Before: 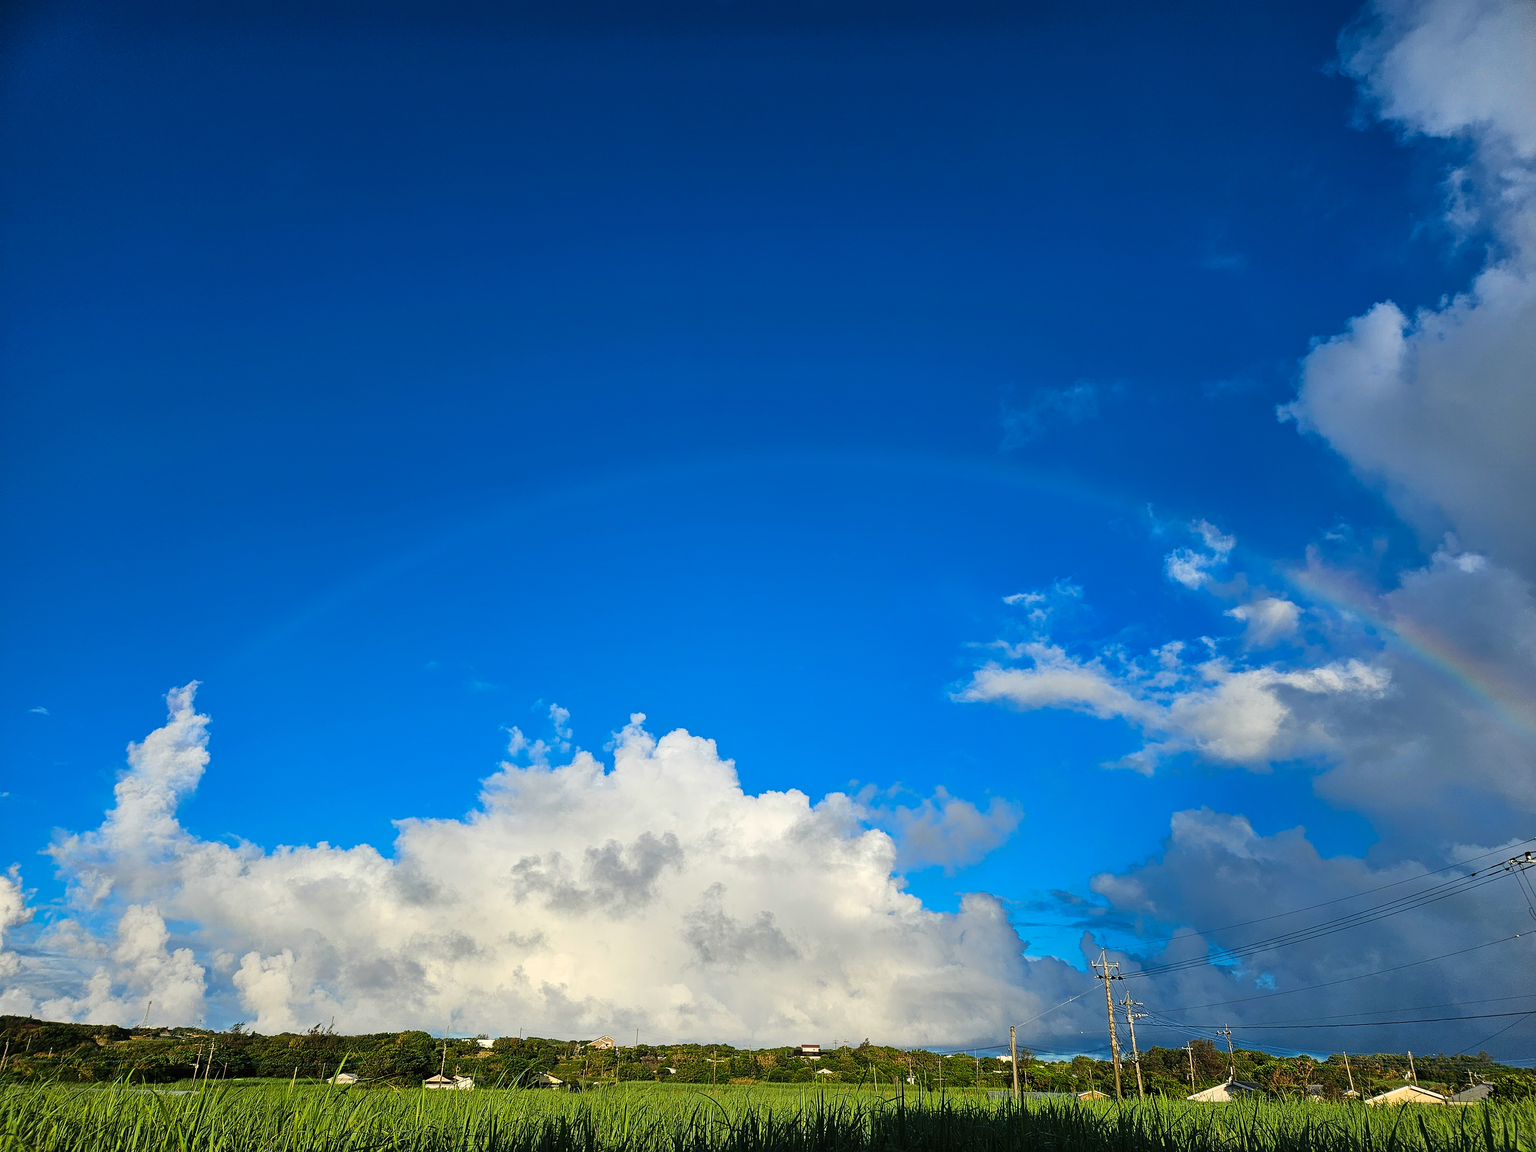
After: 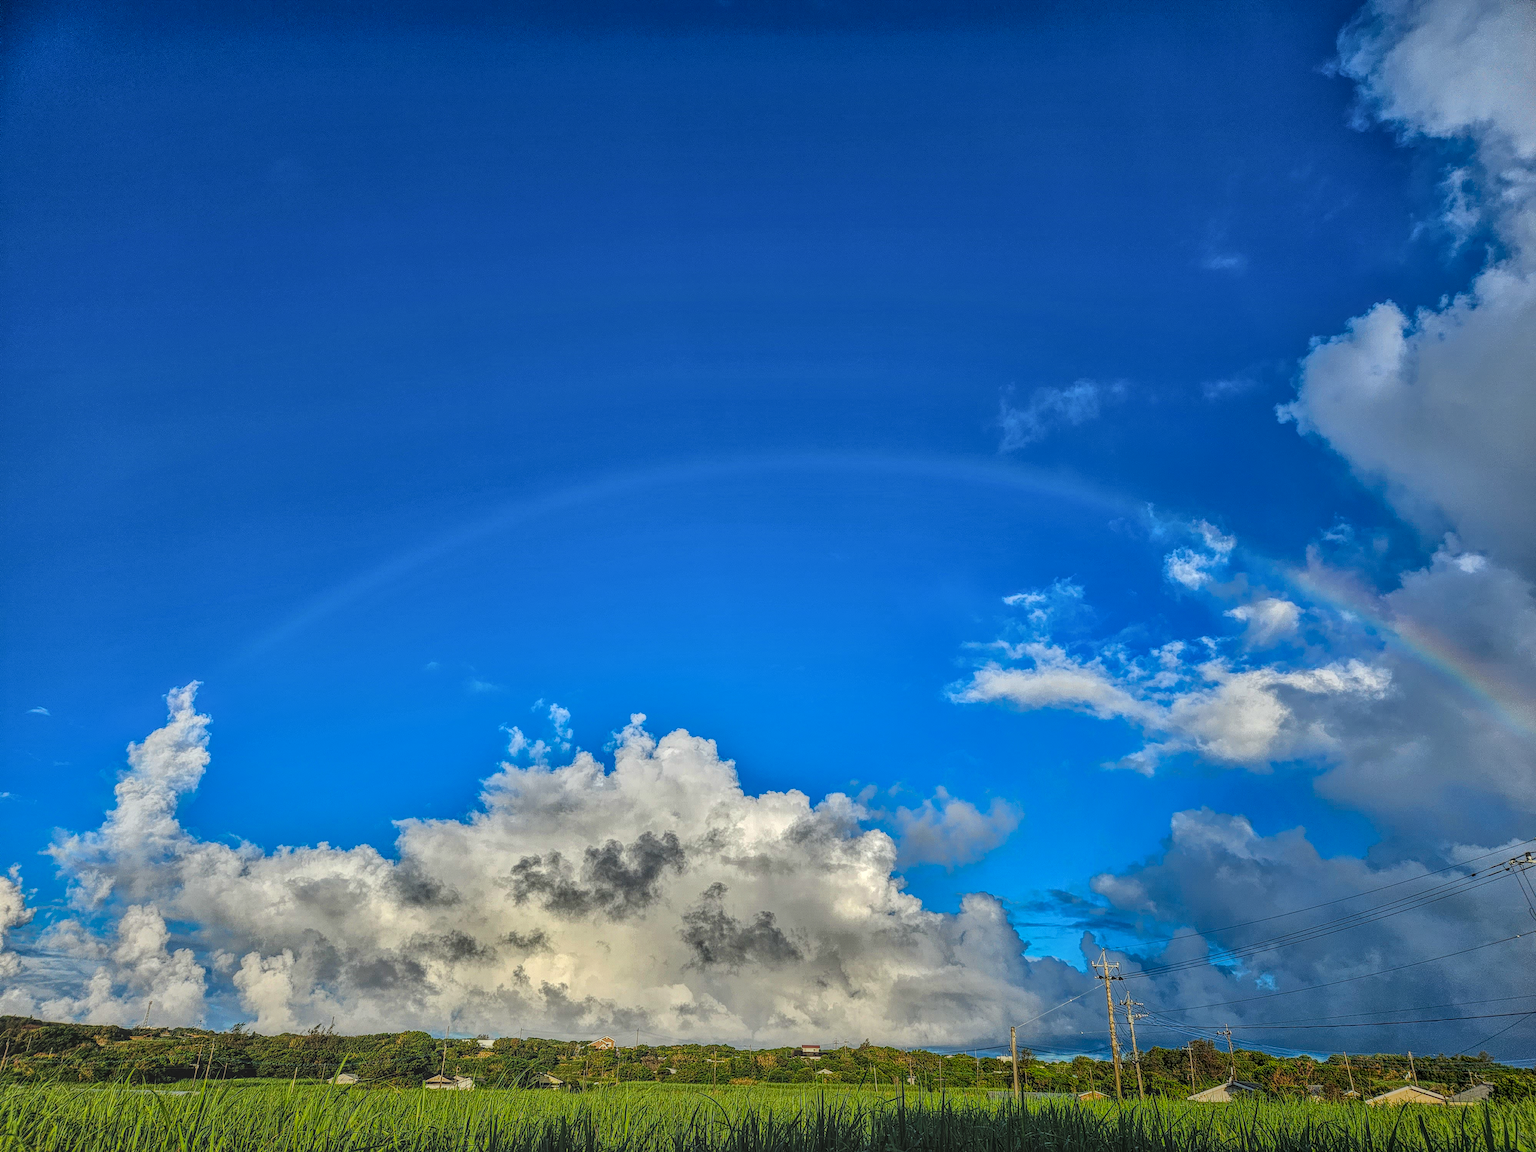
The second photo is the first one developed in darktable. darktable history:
shadows and highlights: white point adjustment 0.15, highlights -71.31, soften with gaussian
local contrast: highlights 20%, shadows 30%, detail 200%, midtone range 0.2
